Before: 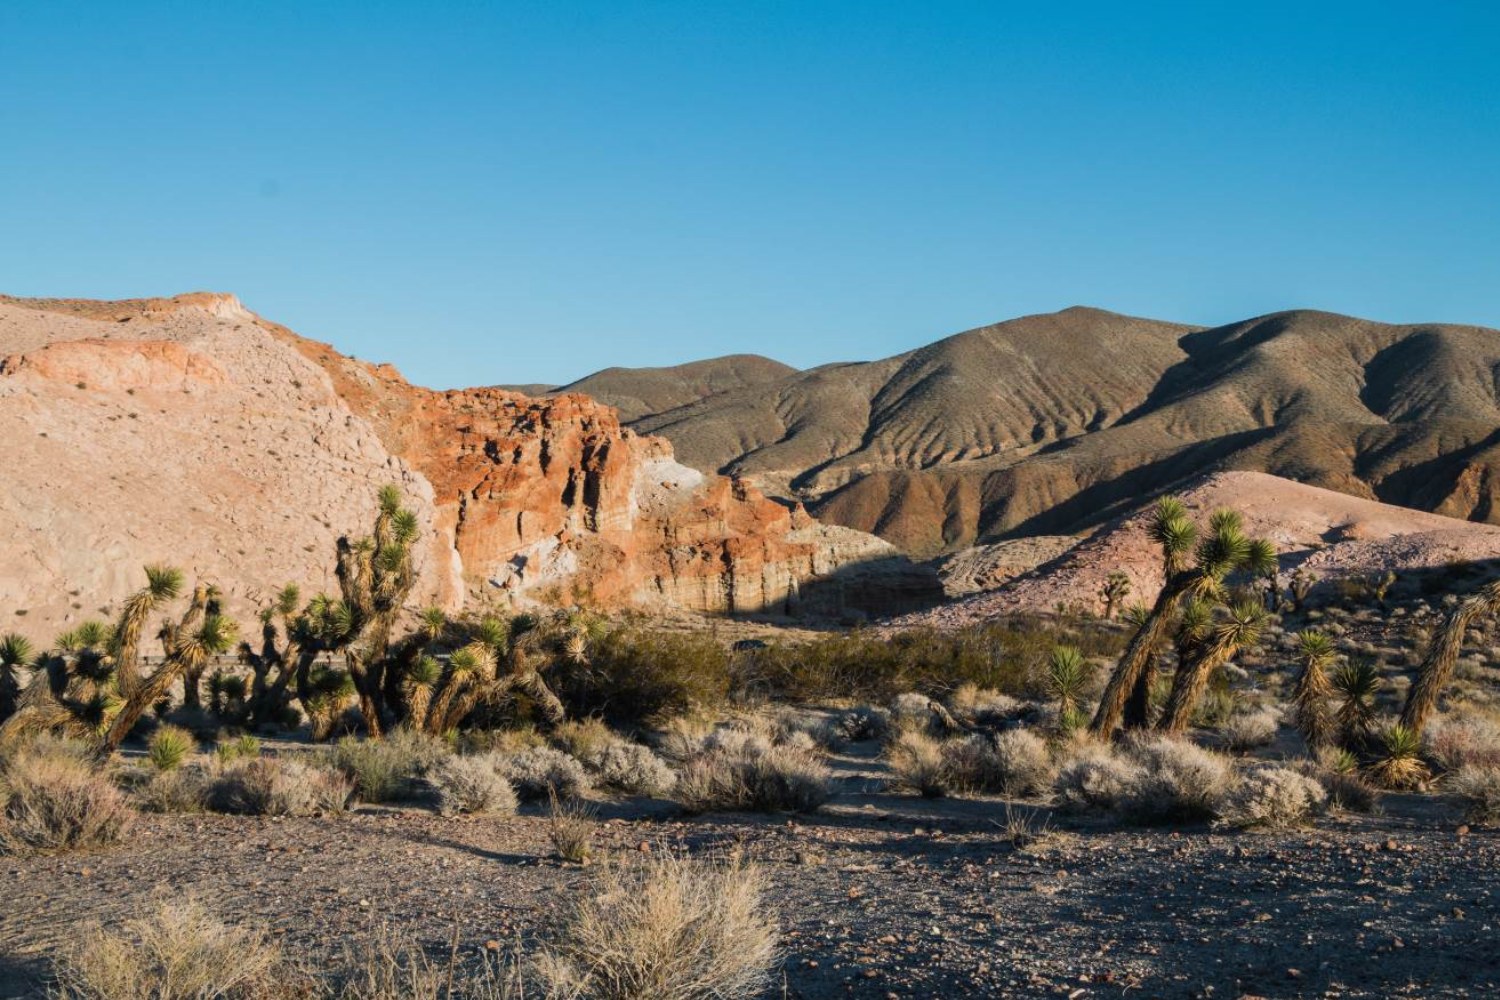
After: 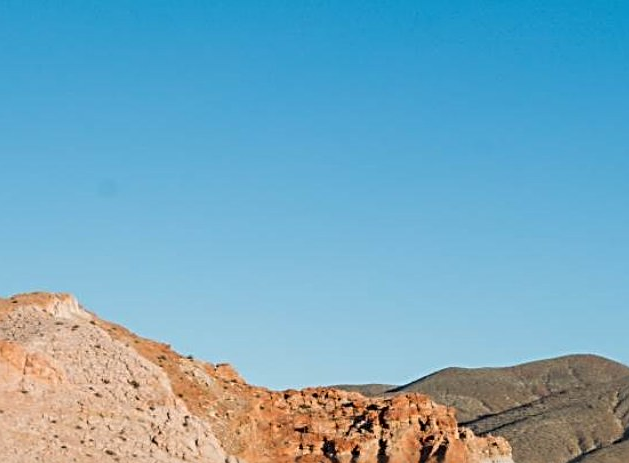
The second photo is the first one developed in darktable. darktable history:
sharpen: radius 2.817, amount 0.715
crop and rotate: left 10.817%, top 0.062%, right 47.194%, bottom 53.626%
